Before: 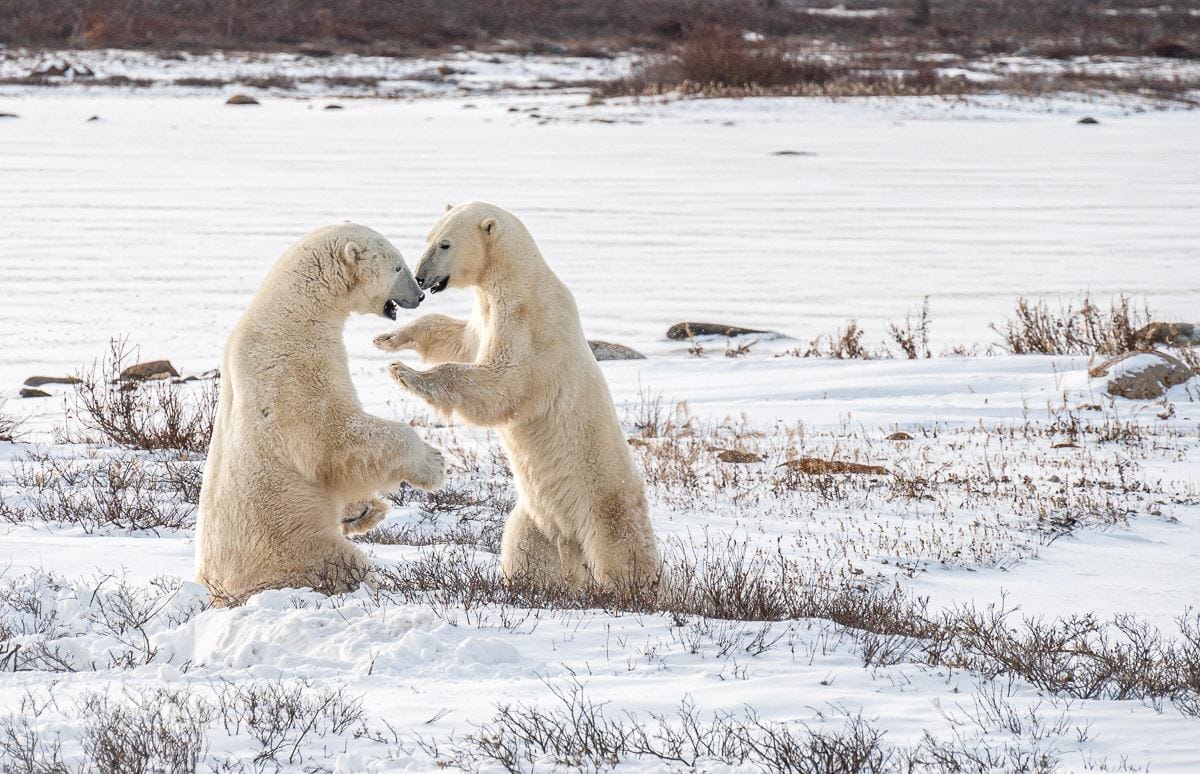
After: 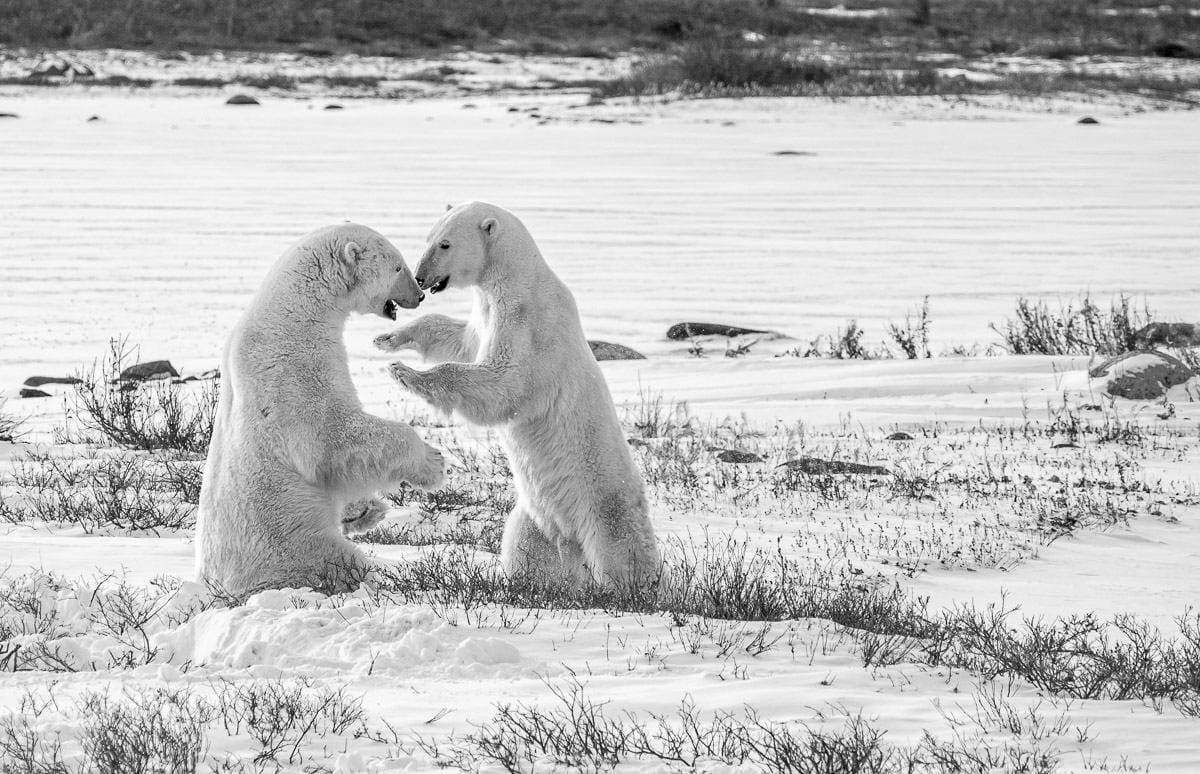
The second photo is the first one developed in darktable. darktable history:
monochrome: a 16.06, b 15.48, size 1
levels: mode automatic, black 0.023%, white 99.97%, levels [0.062, 0.494, 0.925]
color correction: saturation 1.34
tone equalizer: -8 EV 0.001 EV, -7 EV -0.004 EV, -6 EV 0.009 EV, -5 EV 0.032 EV, -4 EV 0.276 EV, -3 EV 0.644 EV, -2 EV 0.584 EV, -1 EV 0.187 EV, +0 EV 0.024 EV
